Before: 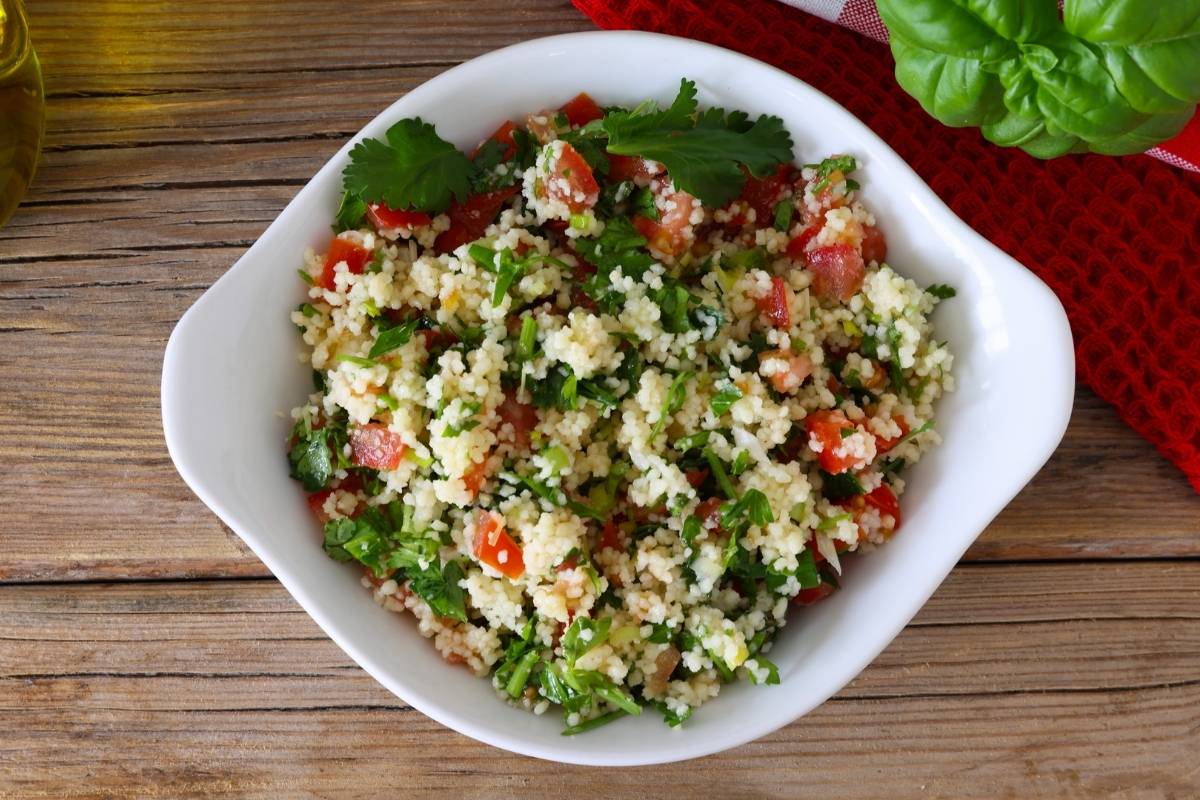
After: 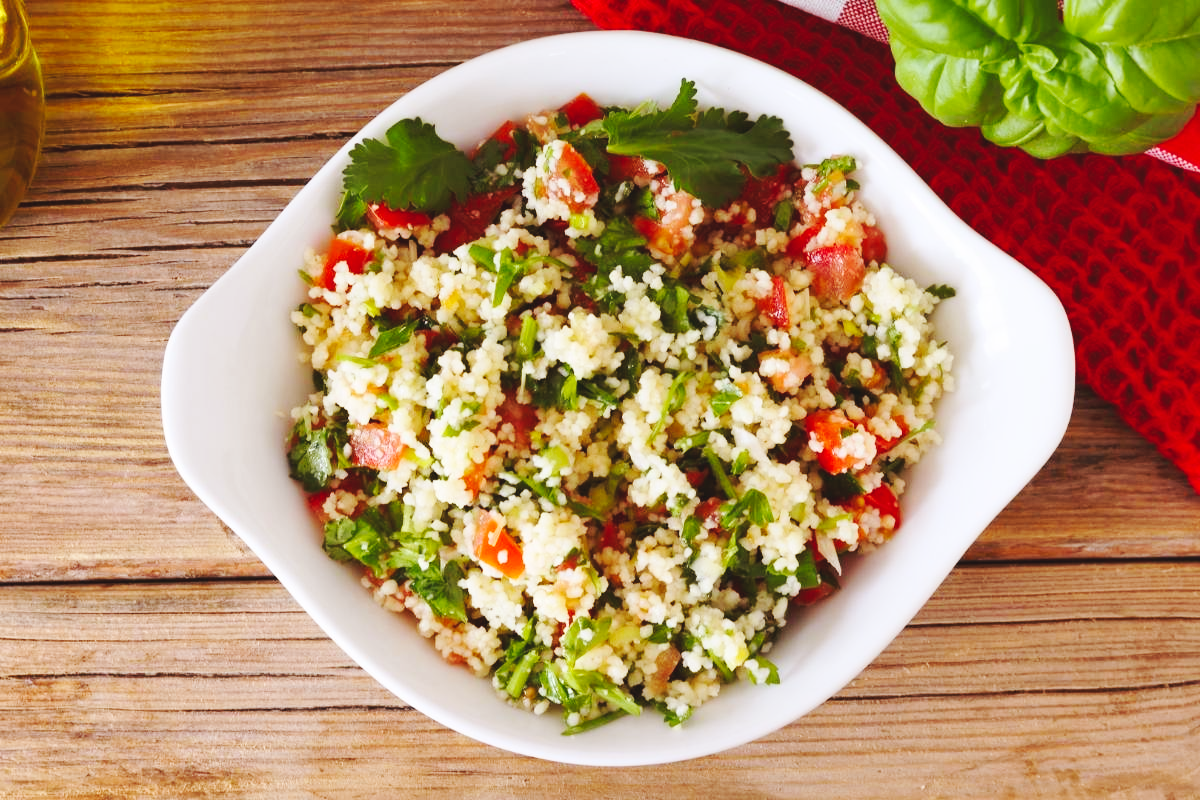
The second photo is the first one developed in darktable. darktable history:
base curve: curves: ch0 [(0, 0.007) (0.028, 0.063) (0.121, 0.311) (0.46, 0.743) (0.859, 0.957) (1, 1)], preserve colors none
rgb levels: mode RGB, independent channels, levels [[0, 0.5, 1], [0, 0.521, 1], [0, 0.536, 1]]
